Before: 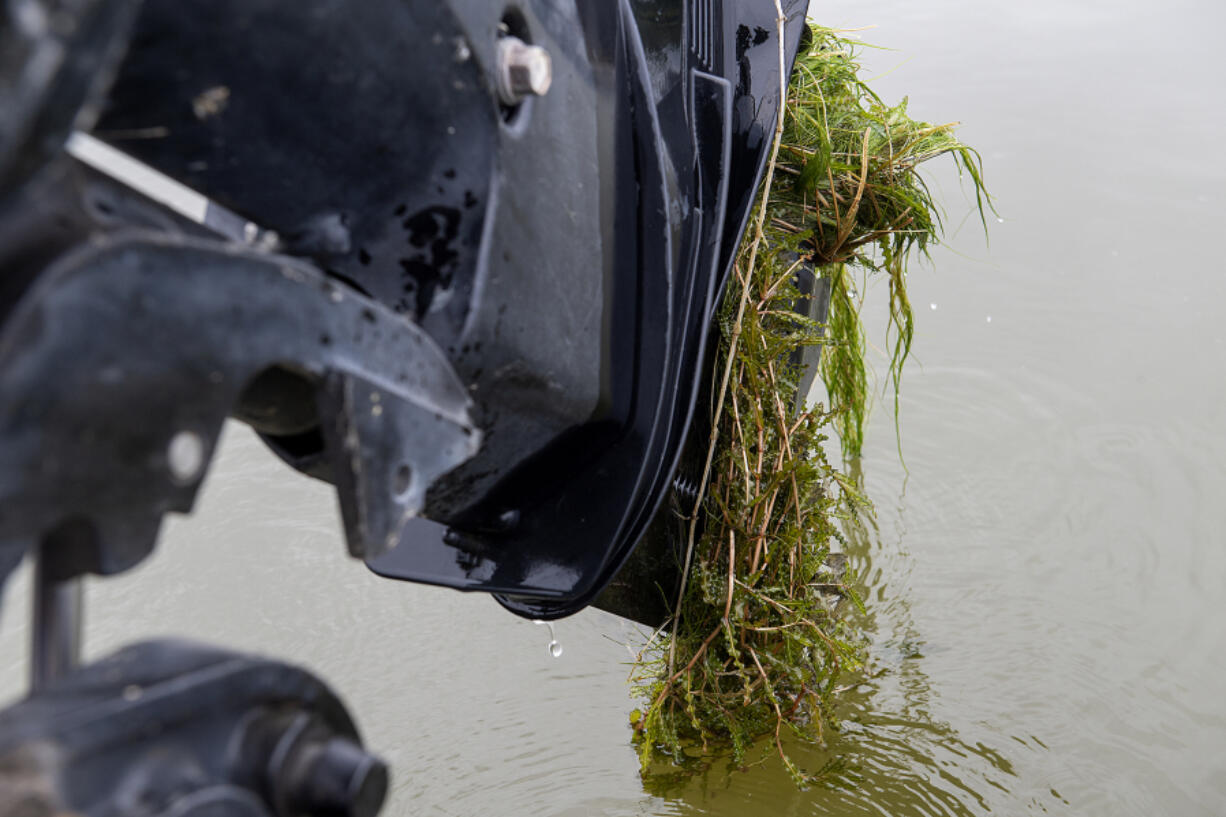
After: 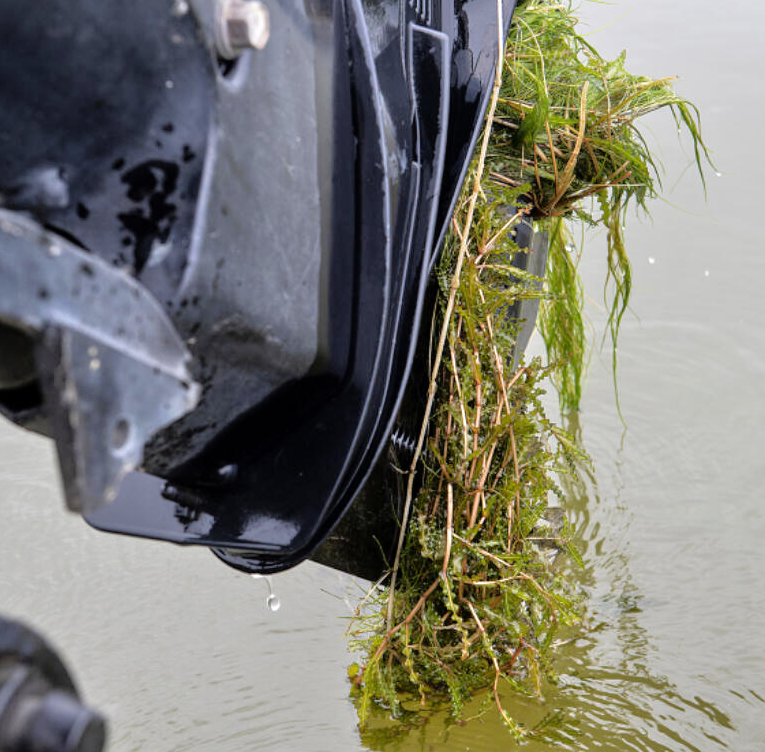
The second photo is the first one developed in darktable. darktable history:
tone equalizer: -7 EV 0.15 EV, -6 EV 0.584 EV, -5 EV 1.13 EV, -4 EV 1.34 EV, -3 EV 1.13 EV, -2 EV 0.6 EV, -1 EV 0.159 EV, mask exposure compensation -0.494 EV
crop and rotate: left 23.031%, top 5.637%, right 14.548%, bottom 2.267%
